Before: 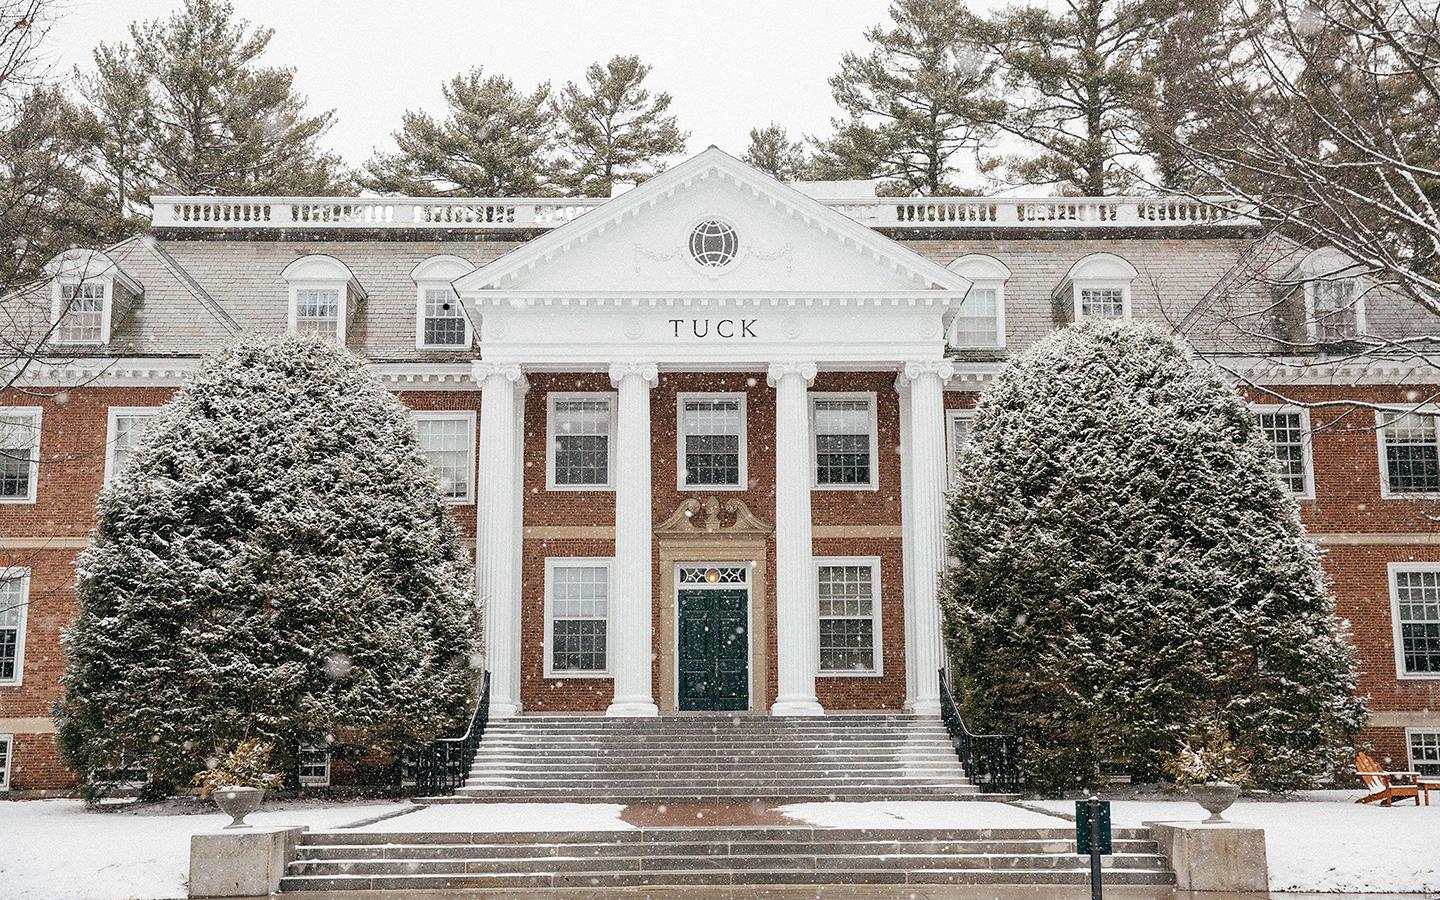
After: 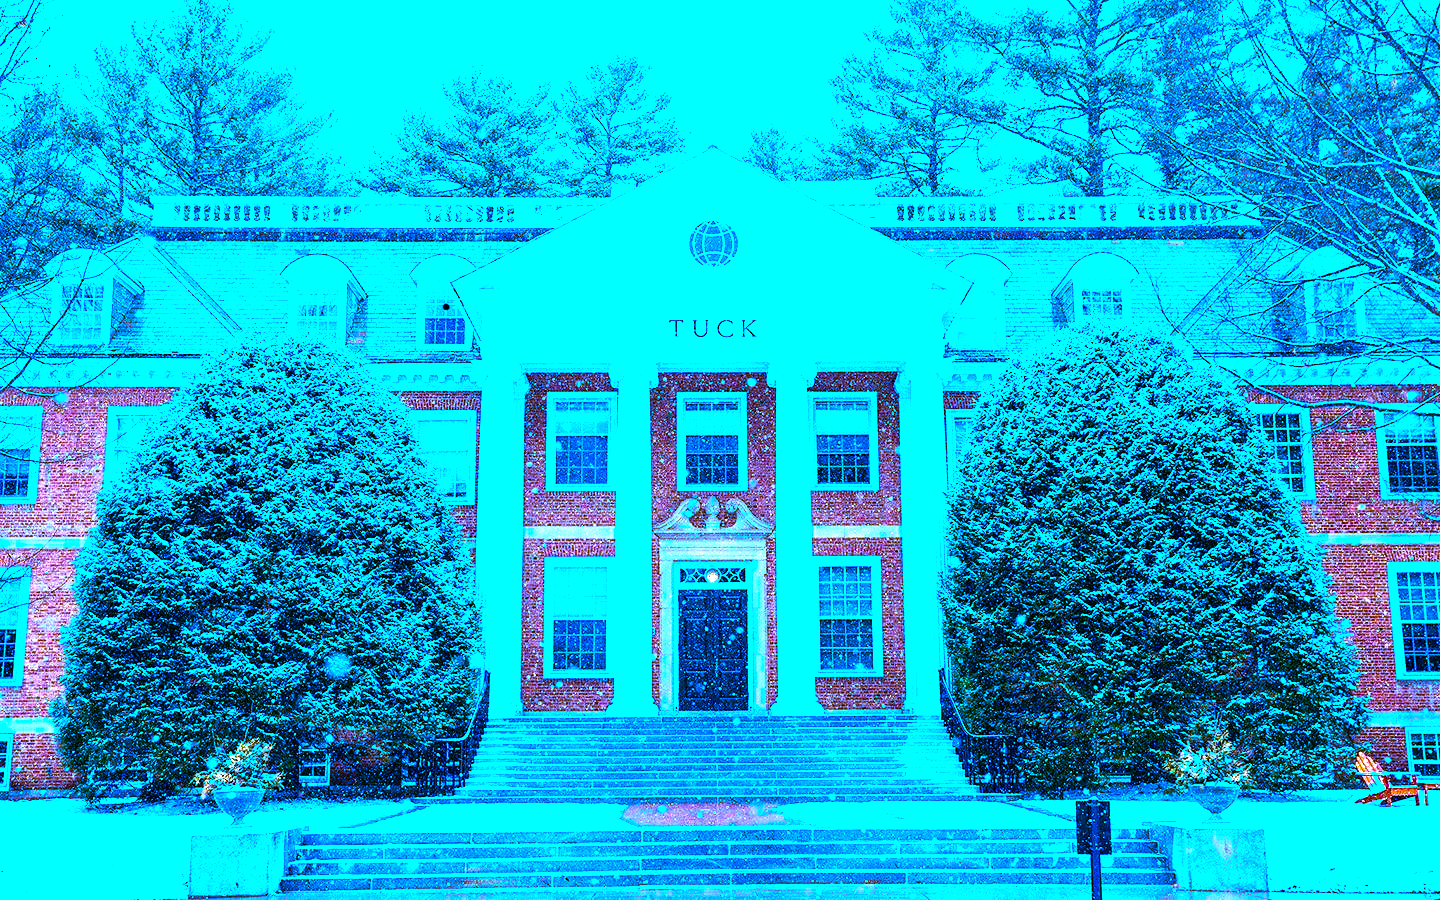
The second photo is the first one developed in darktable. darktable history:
color balance rgb: linear chroma grading › global chroma 20%, perceptual saturation grading › global saturation 65%, perceptual saturation grading › highlights 60%, perceptual saturation grading › mid-tones 50%, perceptual saturation grading › shadows 50%, perceptual brilliance grading › global brilliance 30%, perceptual brilliance grading › highlights 50%, perceptual brilliance grading › mid-tones 50%, perceptual brilliance grading › shadows -22%, global vibrance 20%
contrast brightness saturation: brightness -0.02, saturation 0.35
velvia: strength 17%
white balance: red 0.766, blue 1.537
